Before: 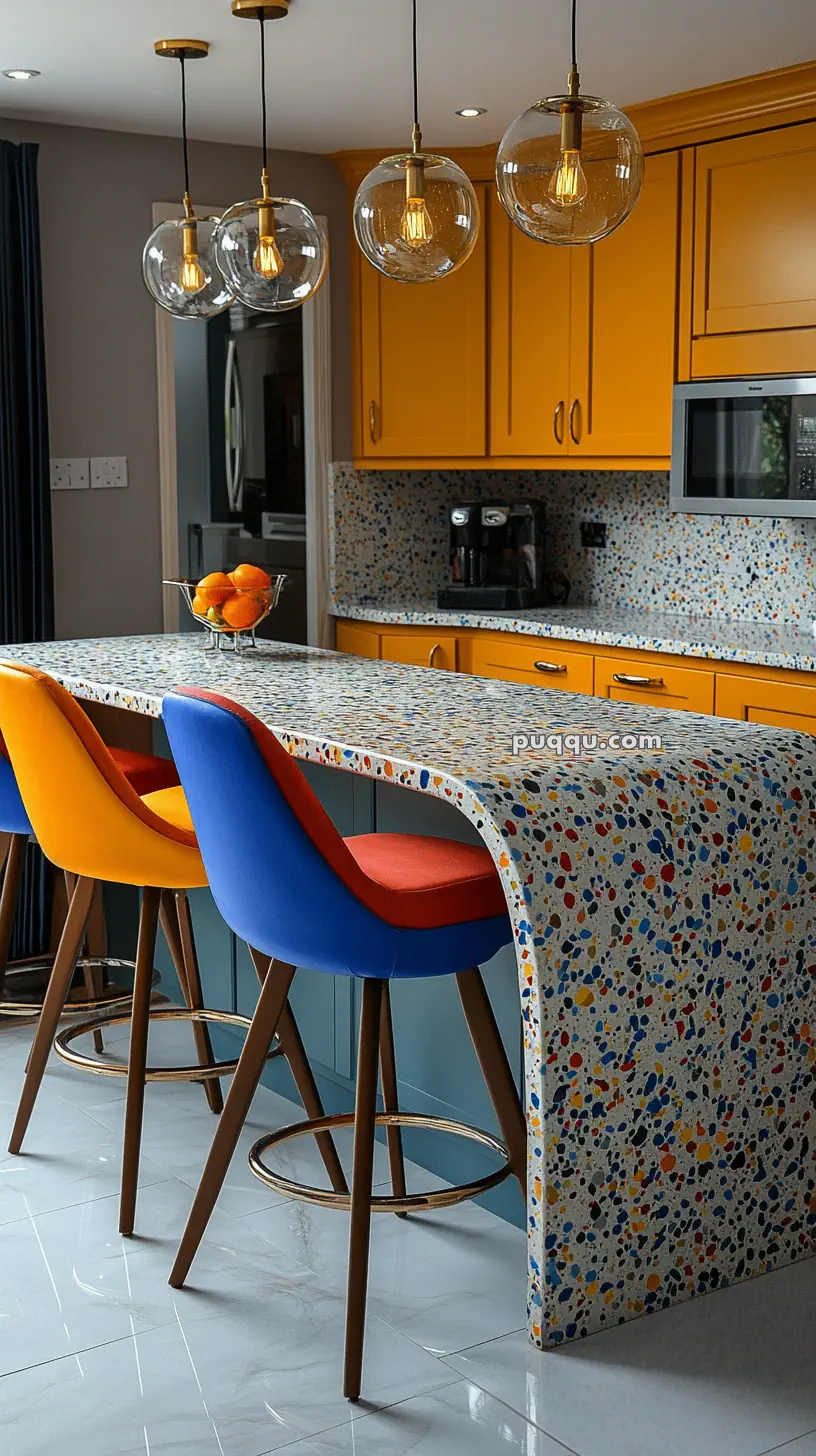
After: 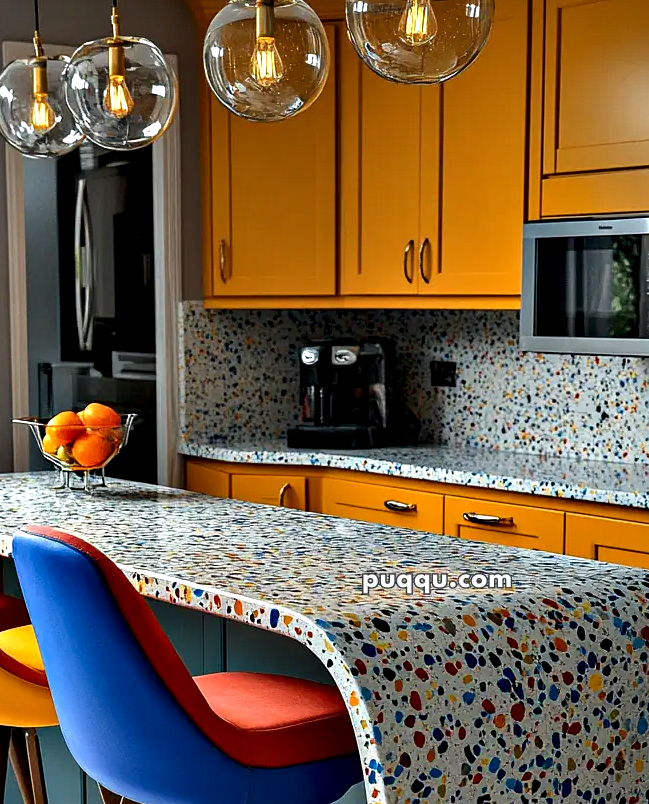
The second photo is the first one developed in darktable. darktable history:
crop: left 18.414%, top 11.115%, right 1.971%, bottom 33.644%
contrast equalizer: octaves 7, y [[0.6 ×6], [0.55 ×6], [0 ×6], [0 ×6], [0 ×6]]
